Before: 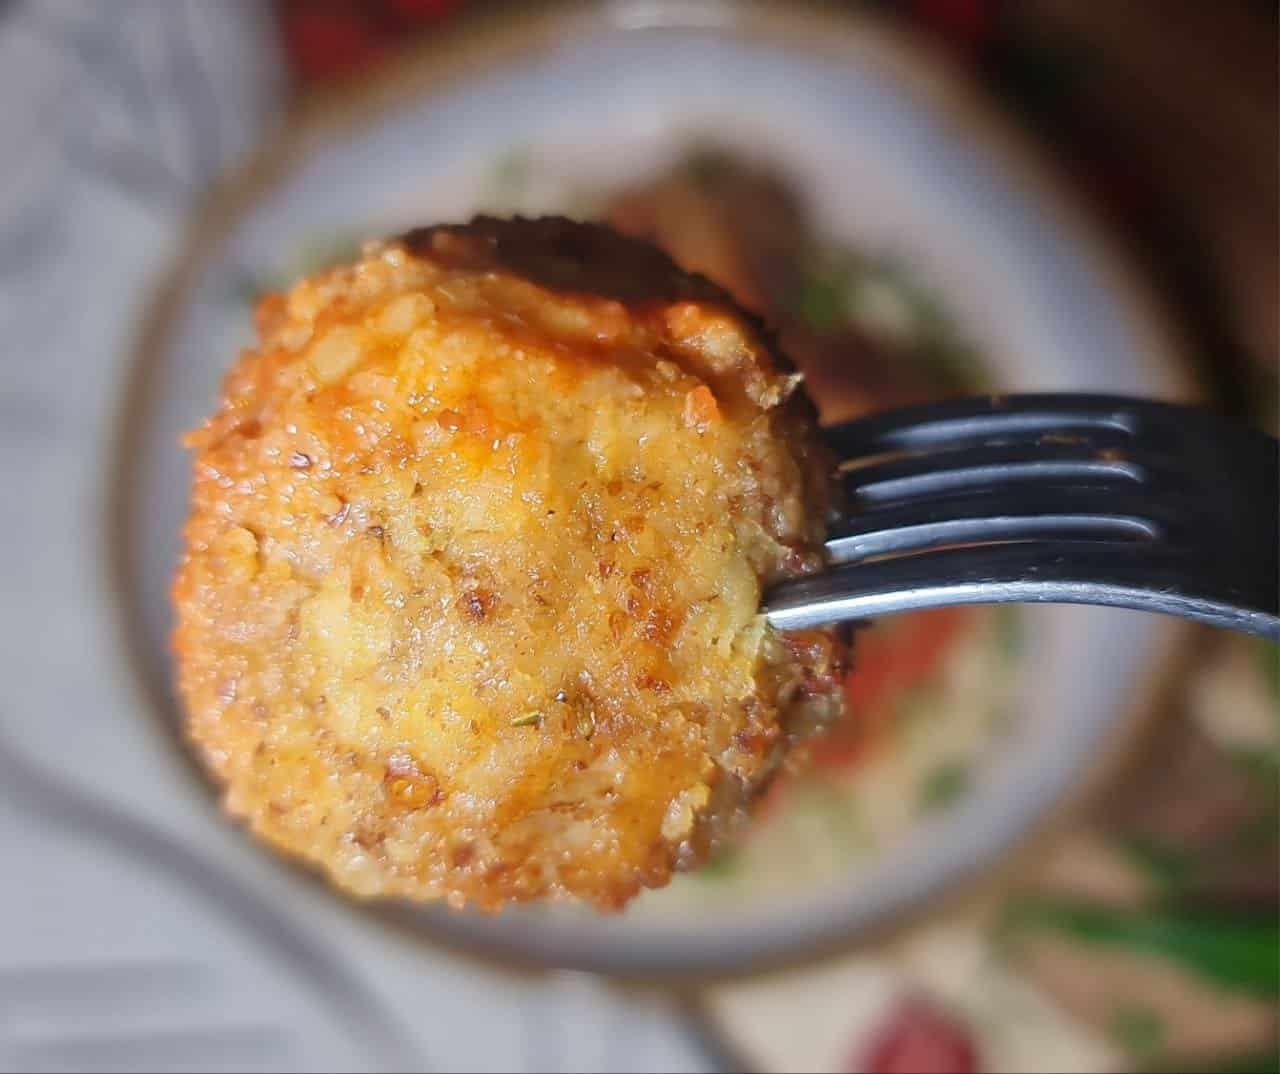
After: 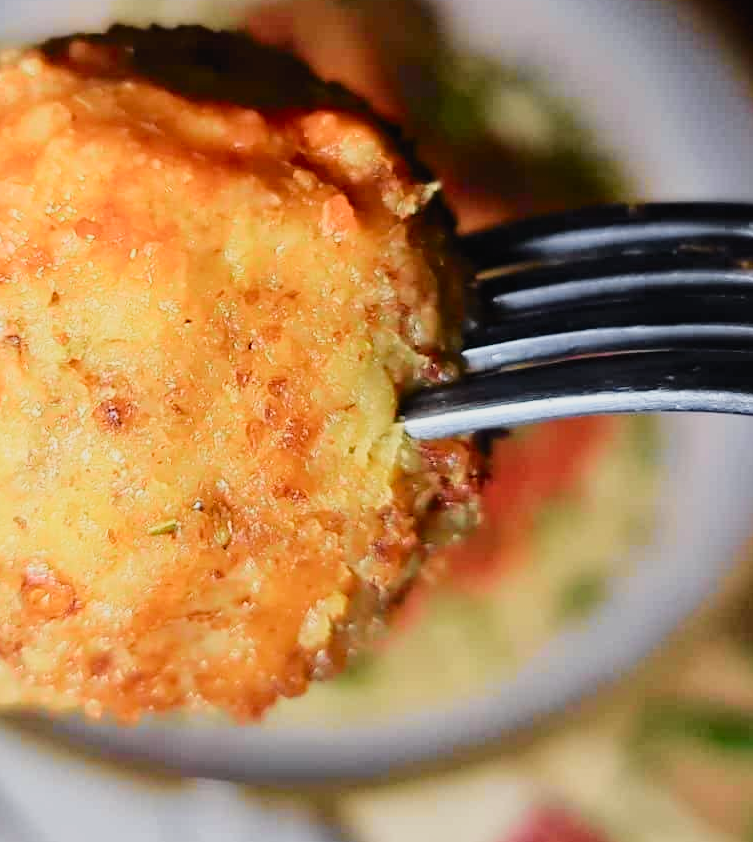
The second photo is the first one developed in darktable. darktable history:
crop and rotate: left 28.413%, top 17.796%, right 12.742%, bottom 3.8%
tone curve: curves: ch0 [(0, 0.012) (0.037, 0.03) (0.123, 0.092) (0.19, 0.157) (0.269, 0.27) (0.48, 0.57) (0.595, 0.695) (0.718, 0.823) (0.855, 0.913) (1, 0.982)]; ch1 [(0, 0) (0.243, 0.245) (0.422, 0.415) (0.493, 0.495) (0.508, 0.506) (0.536, 0.542) (0.569, 0.611) (0.611, 0.662) (0.769, 0.807) (1, 1)]; ch2 [(0, 0) (0.249, 0.216) (0.349, 0.321) (0.424, 0.442) (0.476, 0.483) (0.498, 0.499) (0.517, 0.519) (0.532, 0.56) (0.569, 0.624) (0.614, 0.667) (0.706, 0.757) (0.808, 0.809) (0.991, 0.968)], color space Lab, independent channels, preserve colors none
haze removal: adaptive false
filmic rgb: black relative exposure -7.65 EV, white relative exposure 4.56 EV, hardness 3.61, color science v4 (2020)
